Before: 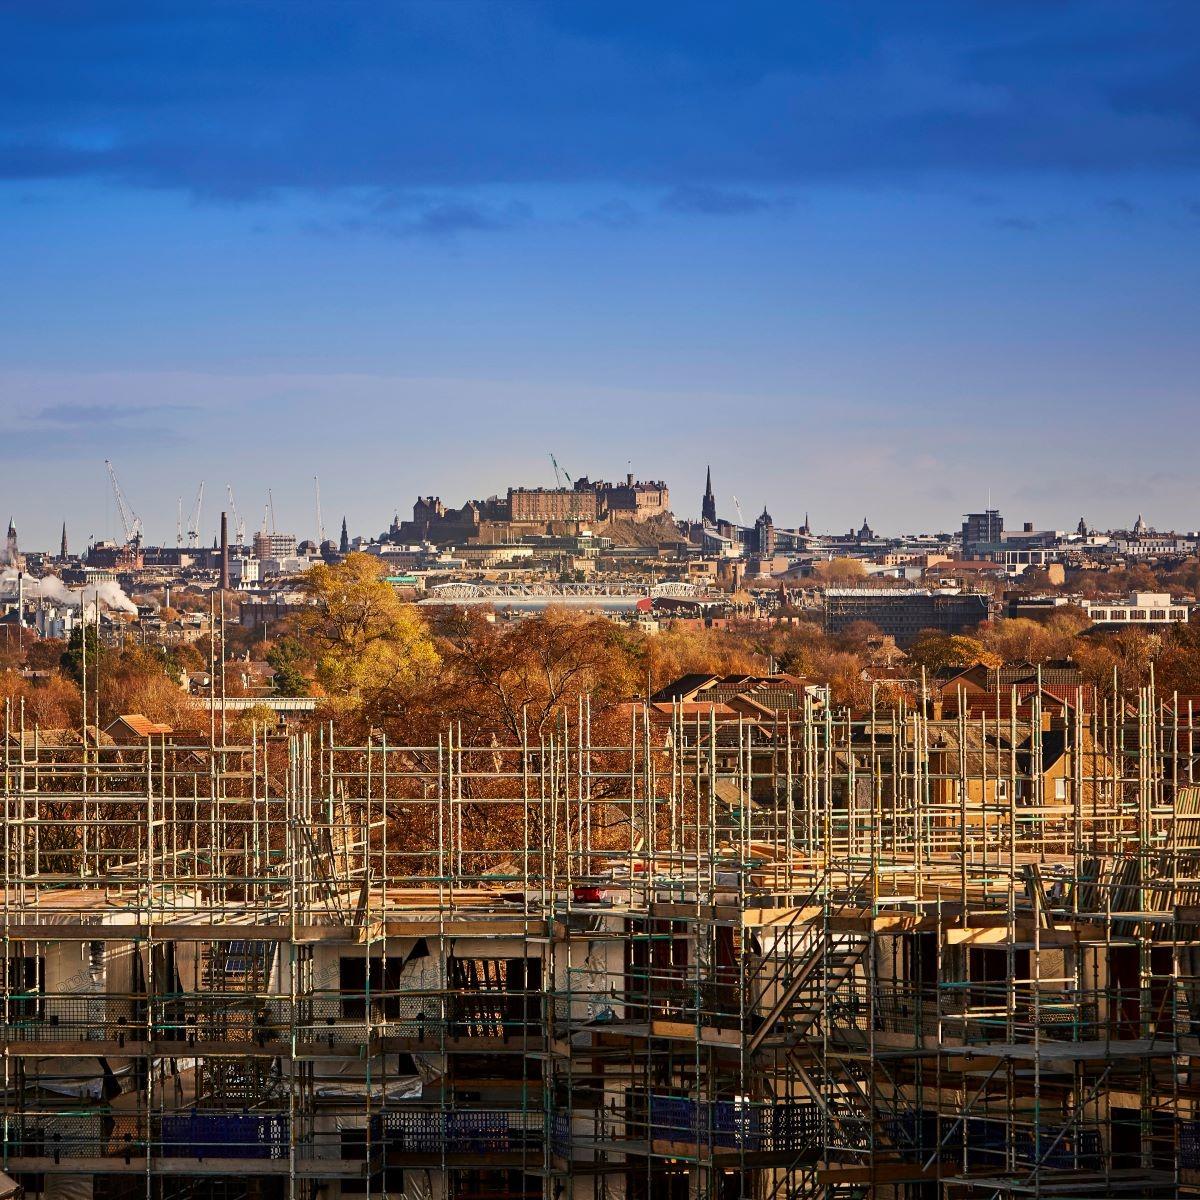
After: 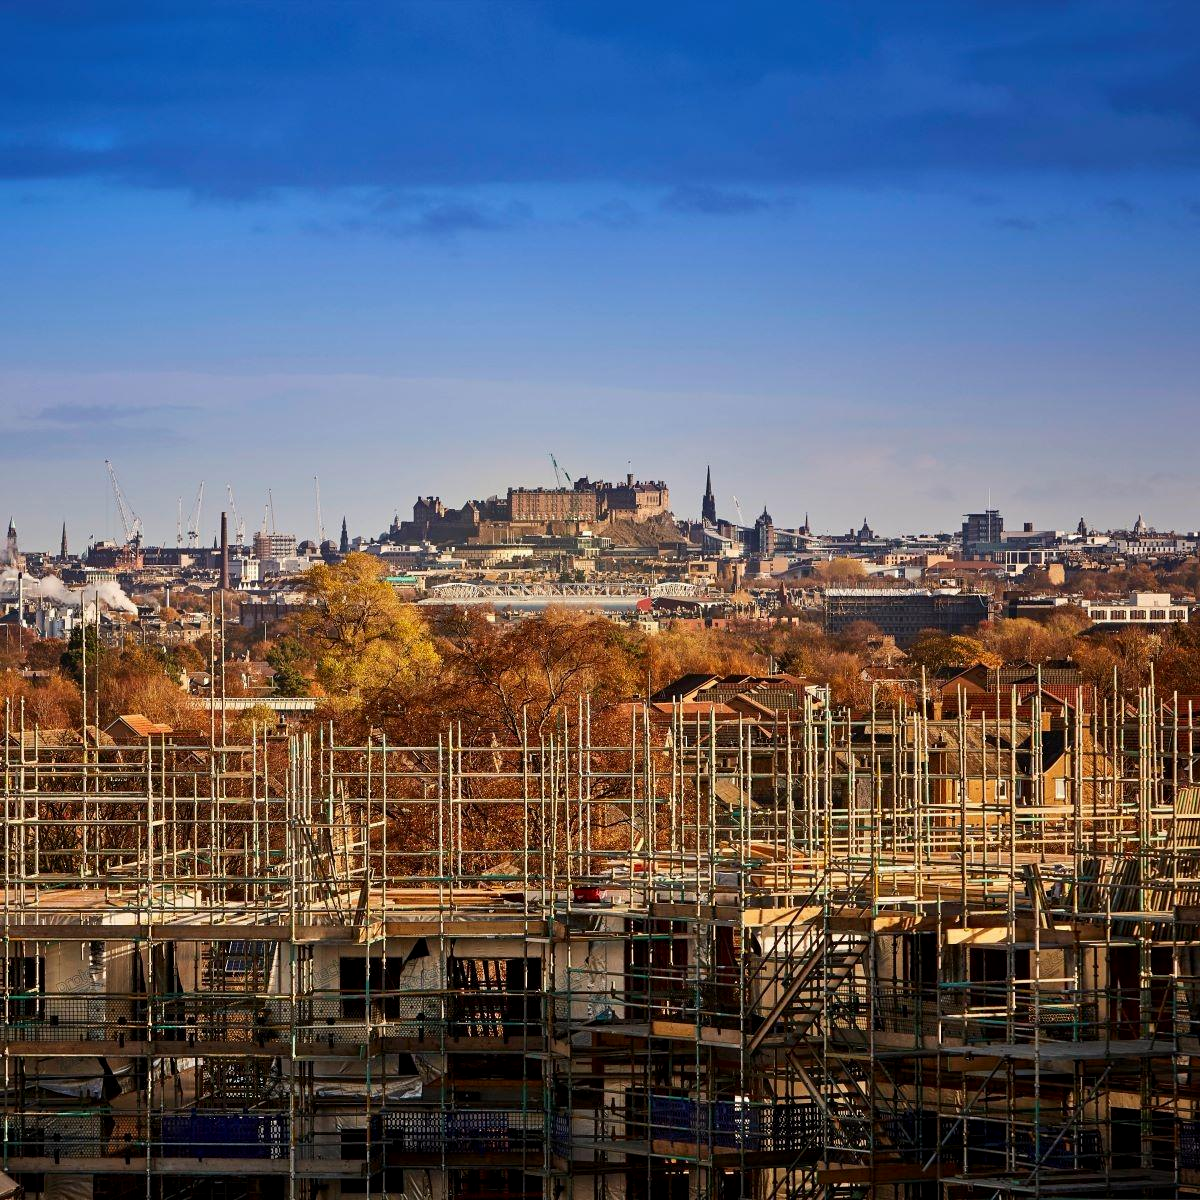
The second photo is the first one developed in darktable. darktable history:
color balance: mode lift, gamma, gain (sRGB), lift [0.97, 1, 1, 1], gamma [1.03, 1, 1, 1]
